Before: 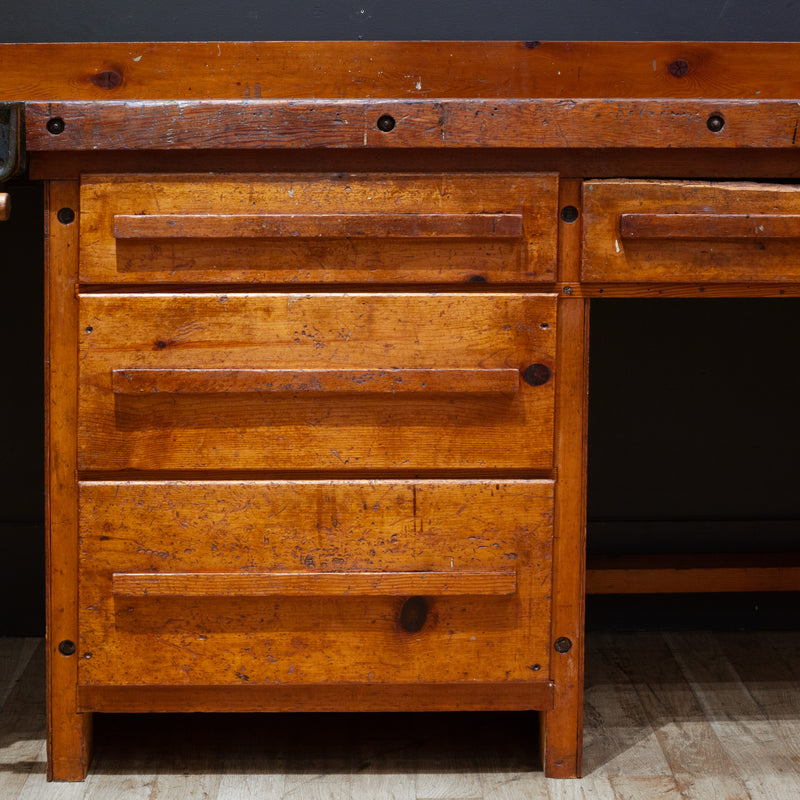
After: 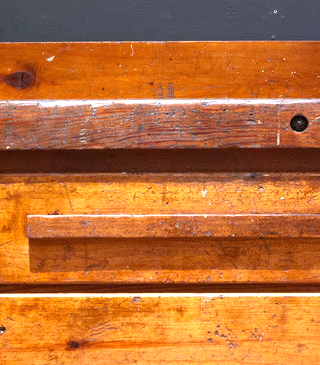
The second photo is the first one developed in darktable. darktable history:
crop and rotate: left 10.922%, top 0.079%, right 48.962%, bottom 54.25%
exposure: black level correction 0, exposure 1.014 EV, compensate exposure bias true, compensate highlight preservation false
